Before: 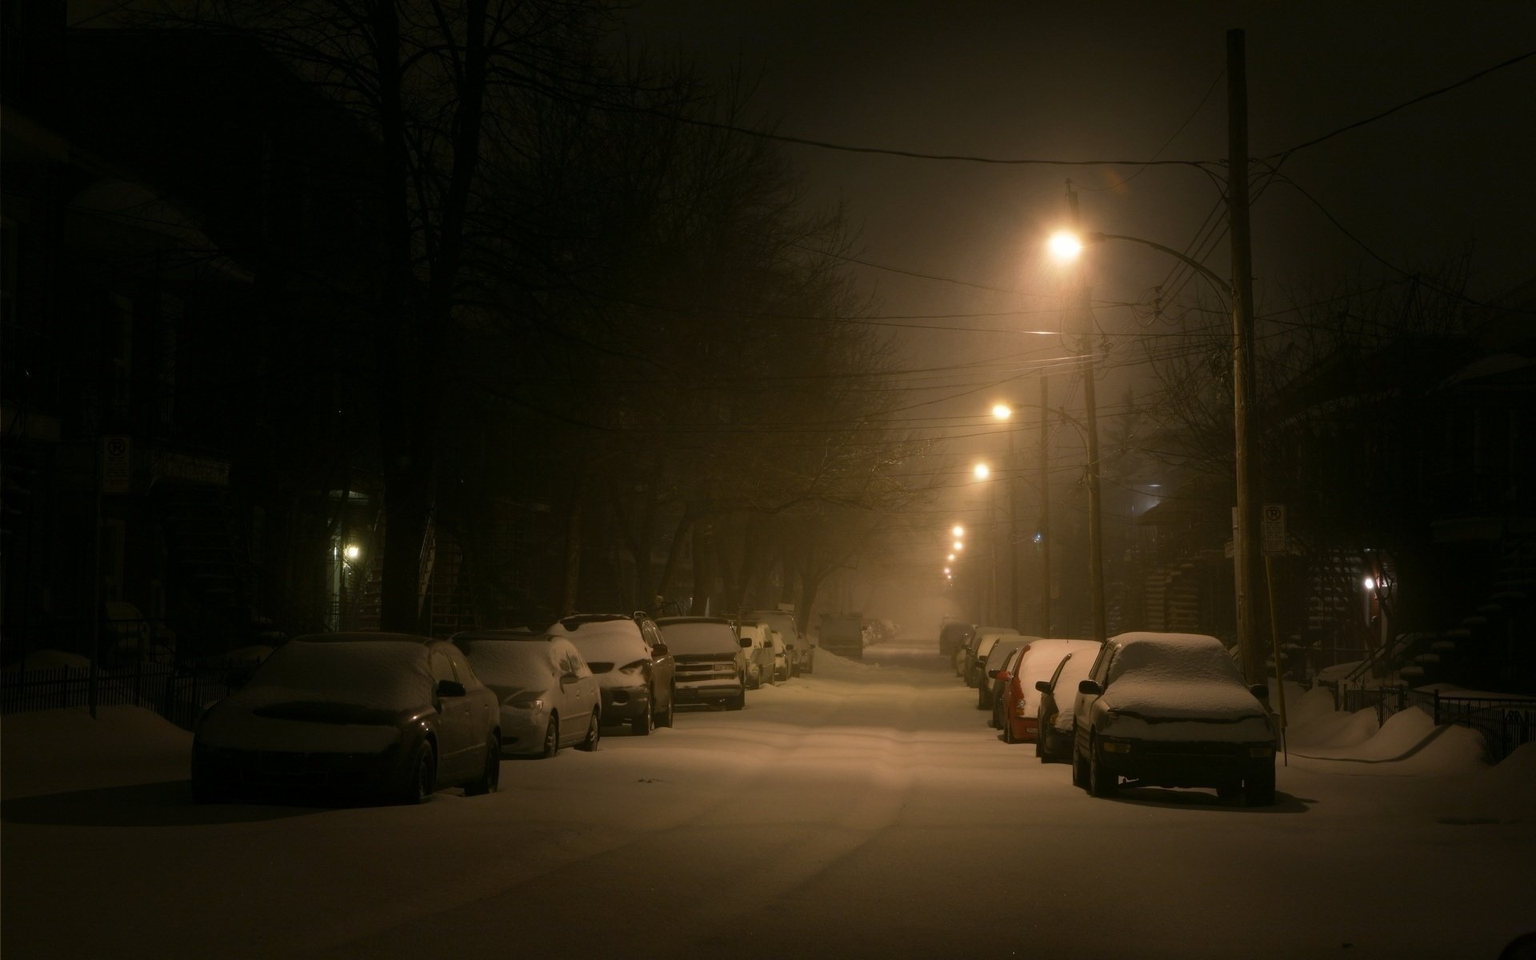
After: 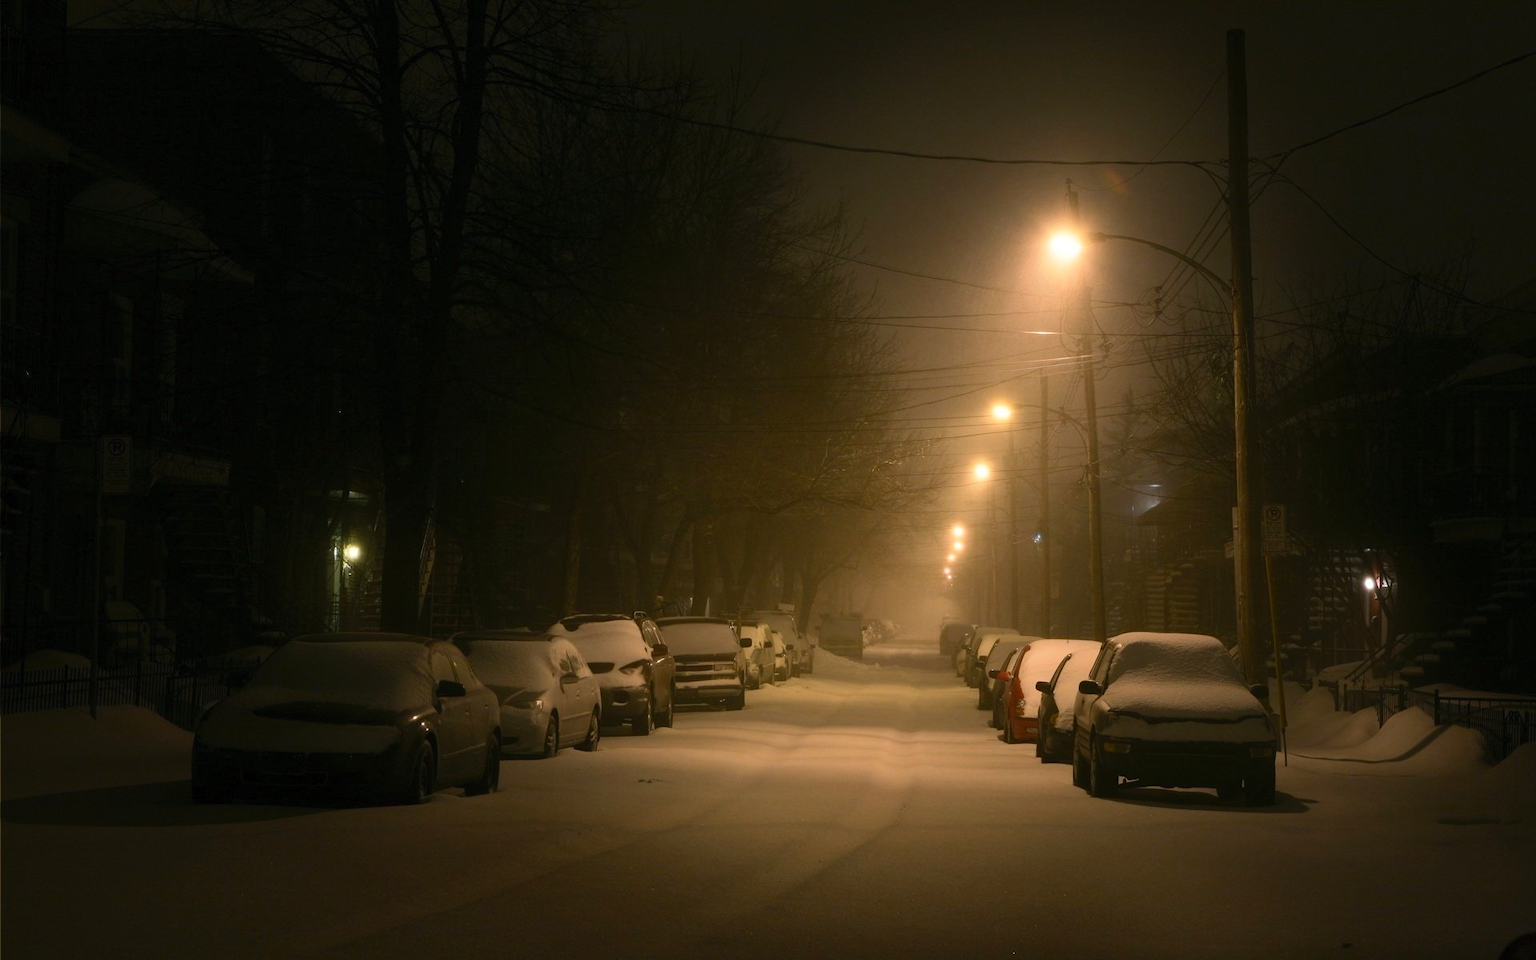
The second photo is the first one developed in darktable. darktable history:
tone equalizer: edges refinement/feathering 500, mask exposure compensation -1.57 EV, preserve details no
contrast brightness saturation: contrast 0.204, brightness 0.155, saturation 0.226
